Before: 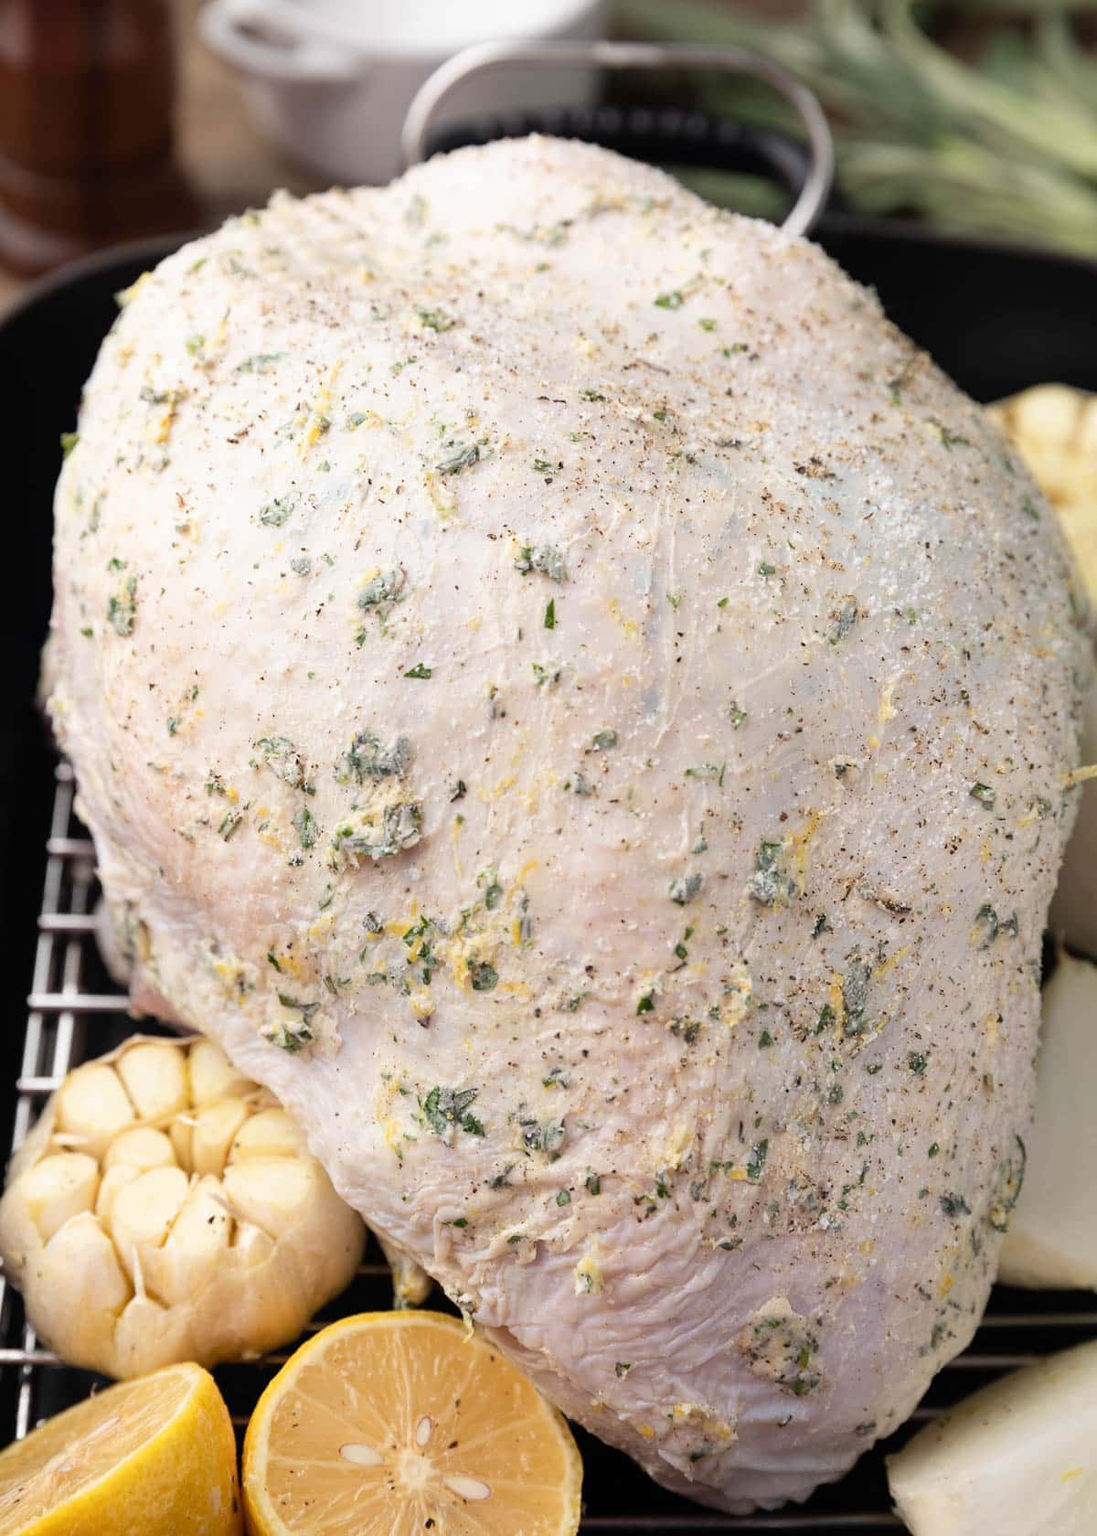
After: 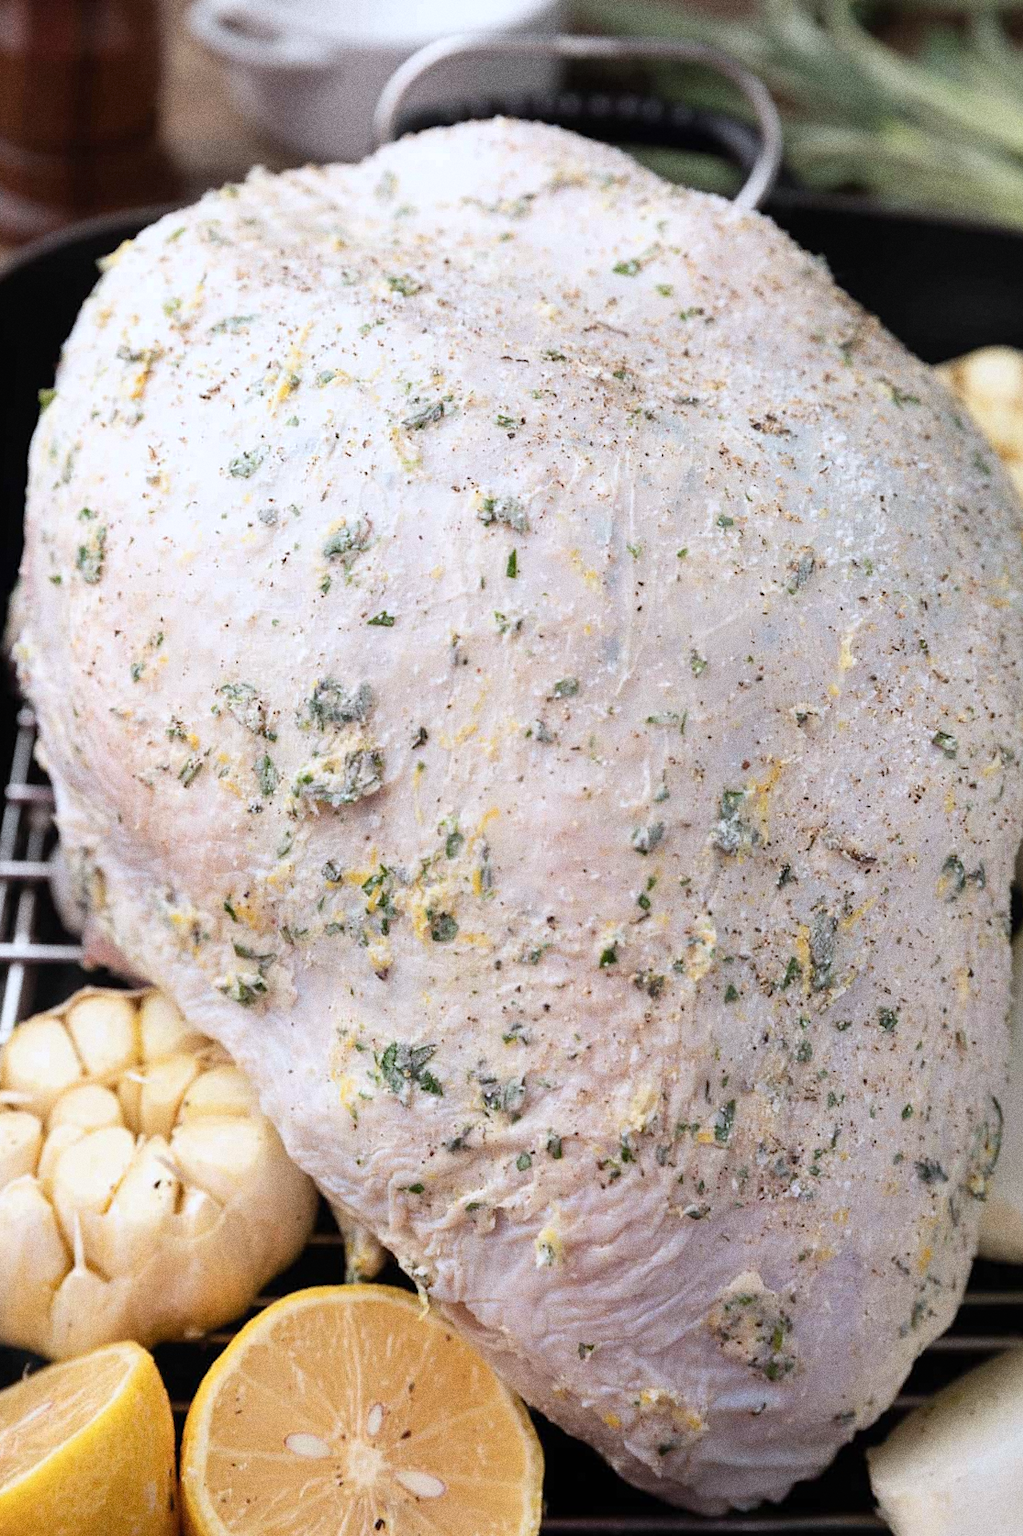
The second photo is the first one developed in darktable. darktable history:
grain: coarseness 0.09 ISO, strength 40%
color correction: highlights a* -0.772, highlights b* -8.92
rotate and perspective: rotation 0.215°, lens shift (vertical) -0.139, crop left 0.069, crop right 0.939, crop top 0.002, crop bottom 0.996
